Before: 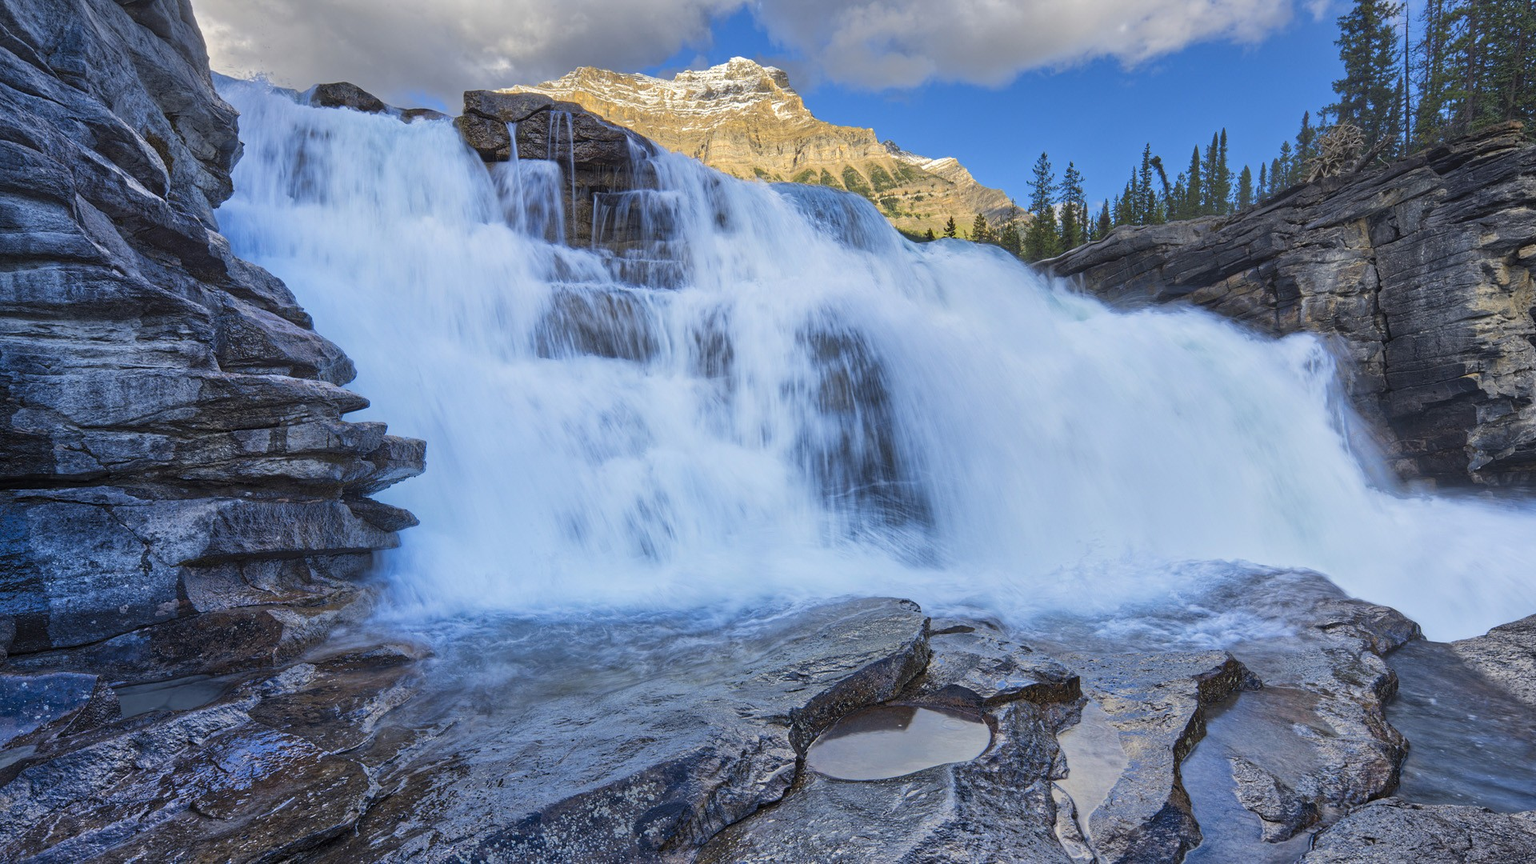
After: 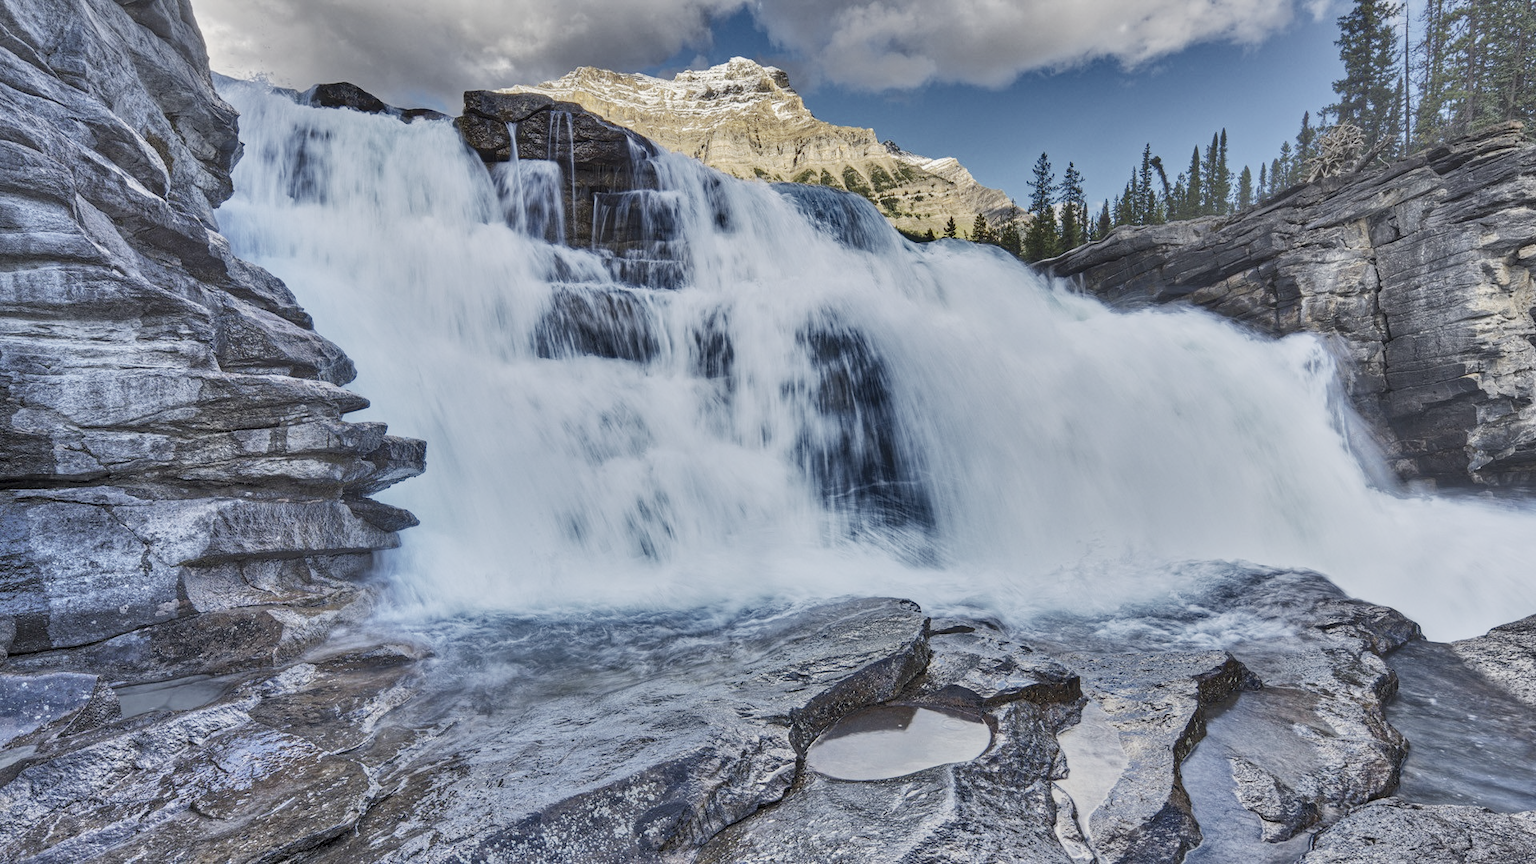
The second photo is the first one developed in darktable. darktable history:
exposure: black level correction 0.001, exposure 0.498 EV, compensate exposure bias true, compensate highlight preservation false
local contrast: on, module defaults
base curve: curves: ch0 [(0, 0) (0.204, 0.334) (0.55, 0.733) (1, 1)], preserve colors none
contrast brightness saturation: brightness 0.182, saturation -0.483
shadows and highlights: shadows 81.45, white point adjustment -8.89, highlights -61.26, soften with gaussian
